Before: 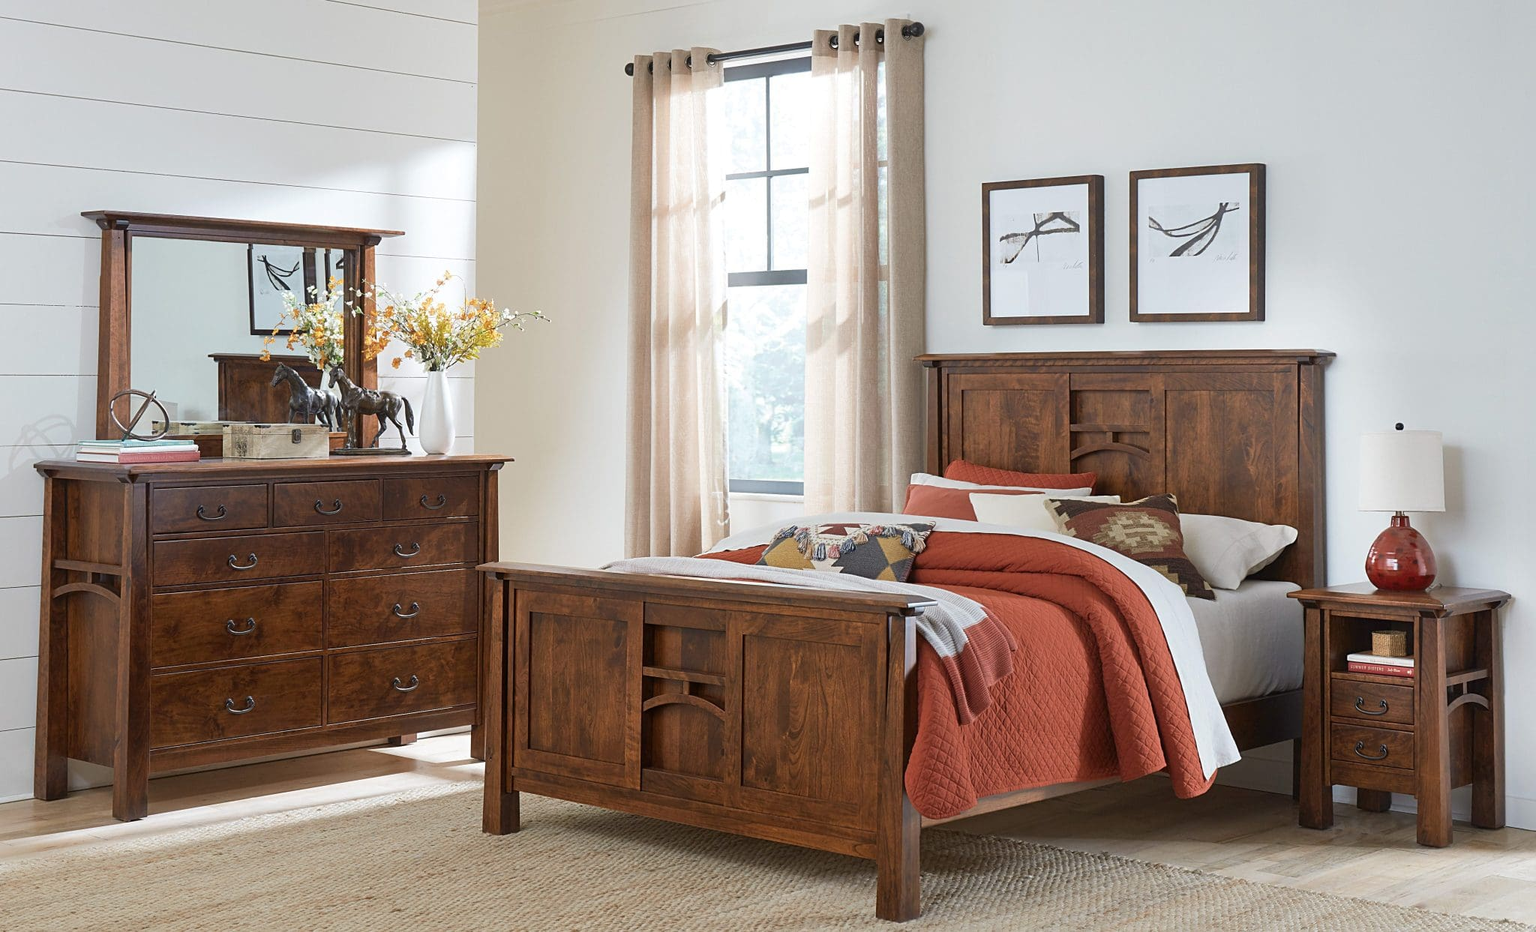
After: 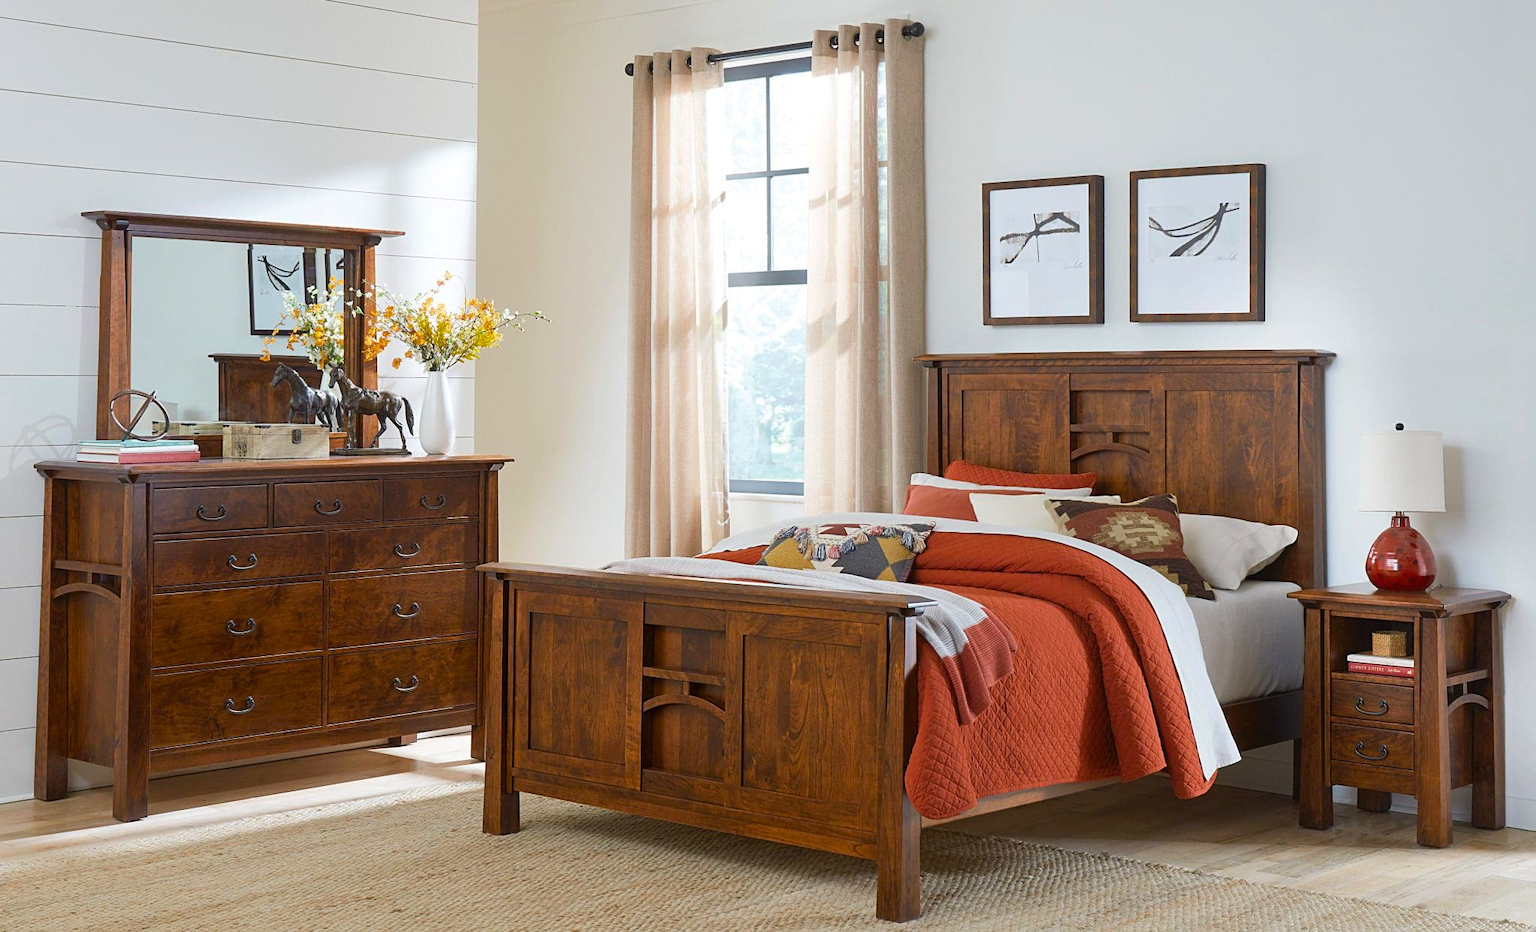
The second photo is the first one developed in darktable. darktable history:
exposure: compensate highlight preservation false
color balance rgb: linear chroma grading › global chroma 8.33%, perceptual saturation grading › global saturation 18.52%, global vibrance 7.87%
